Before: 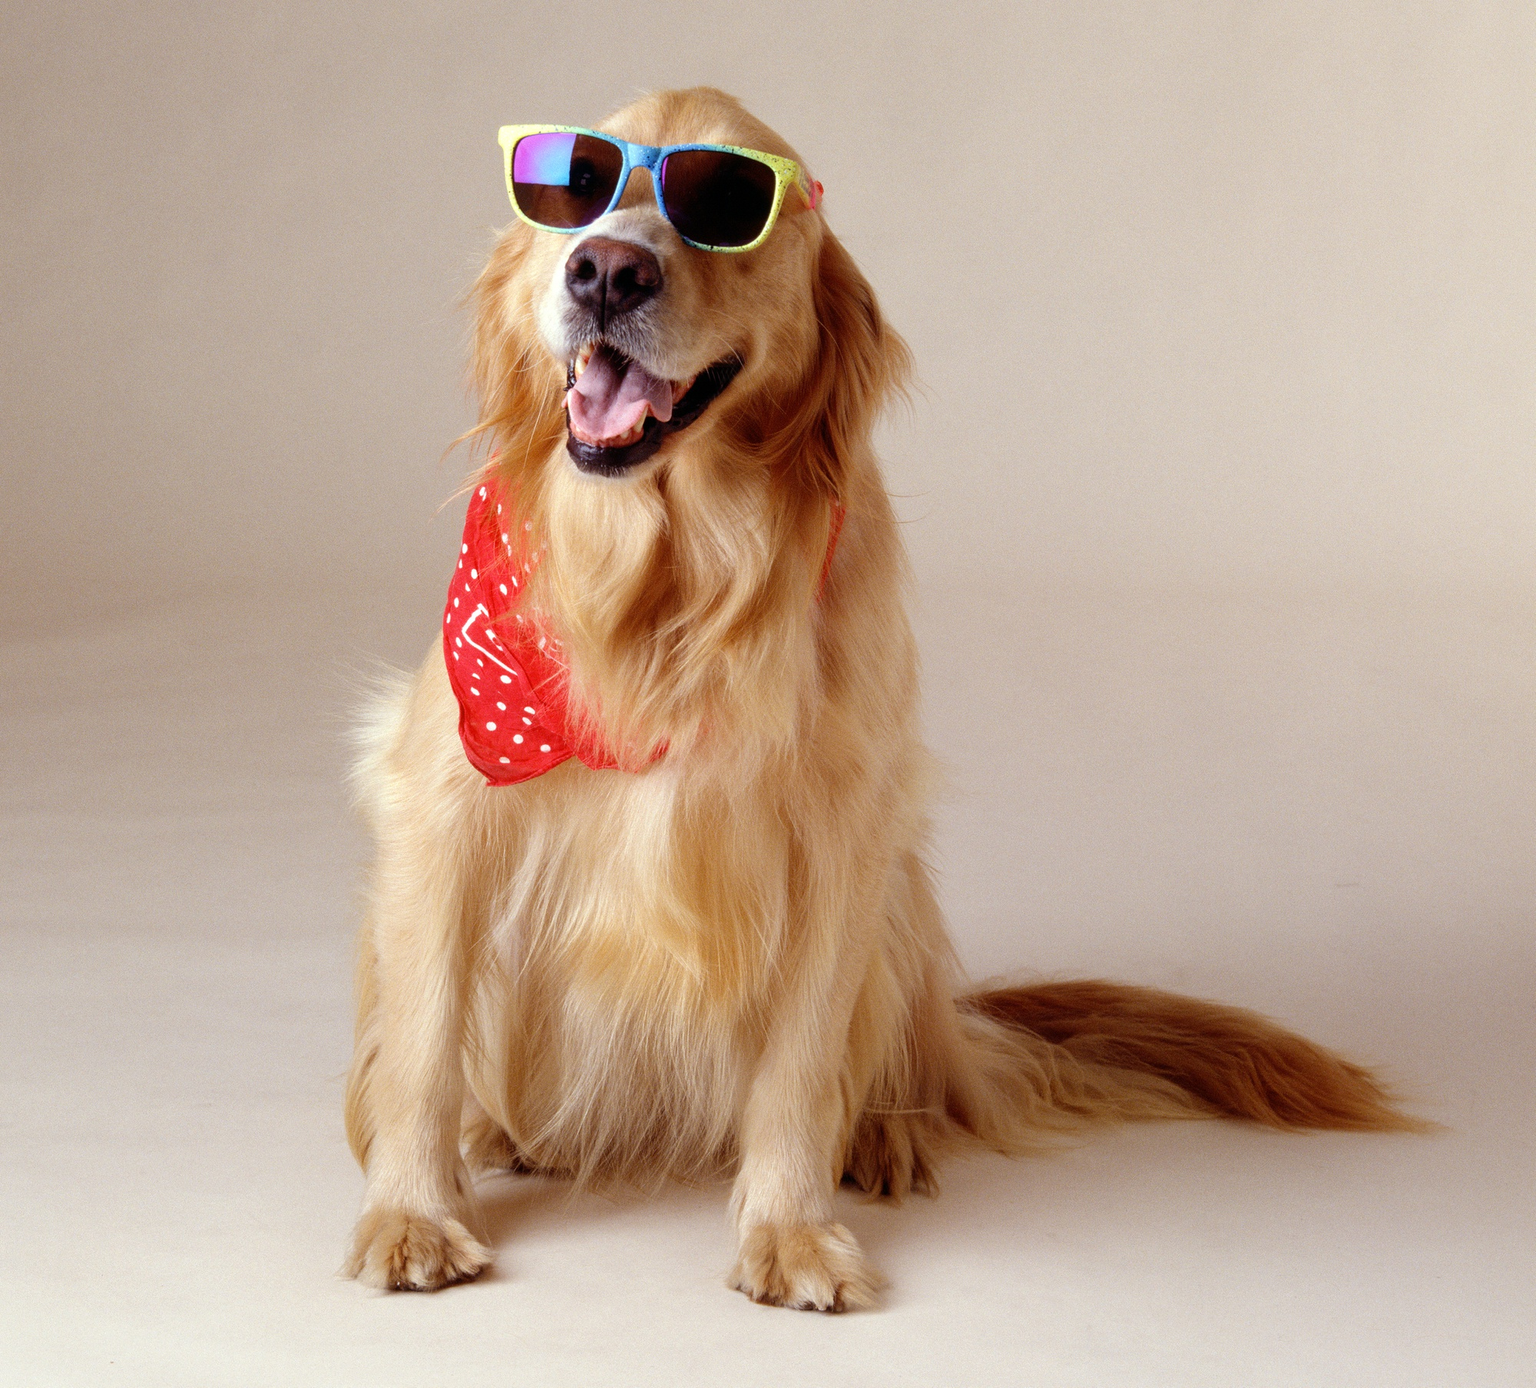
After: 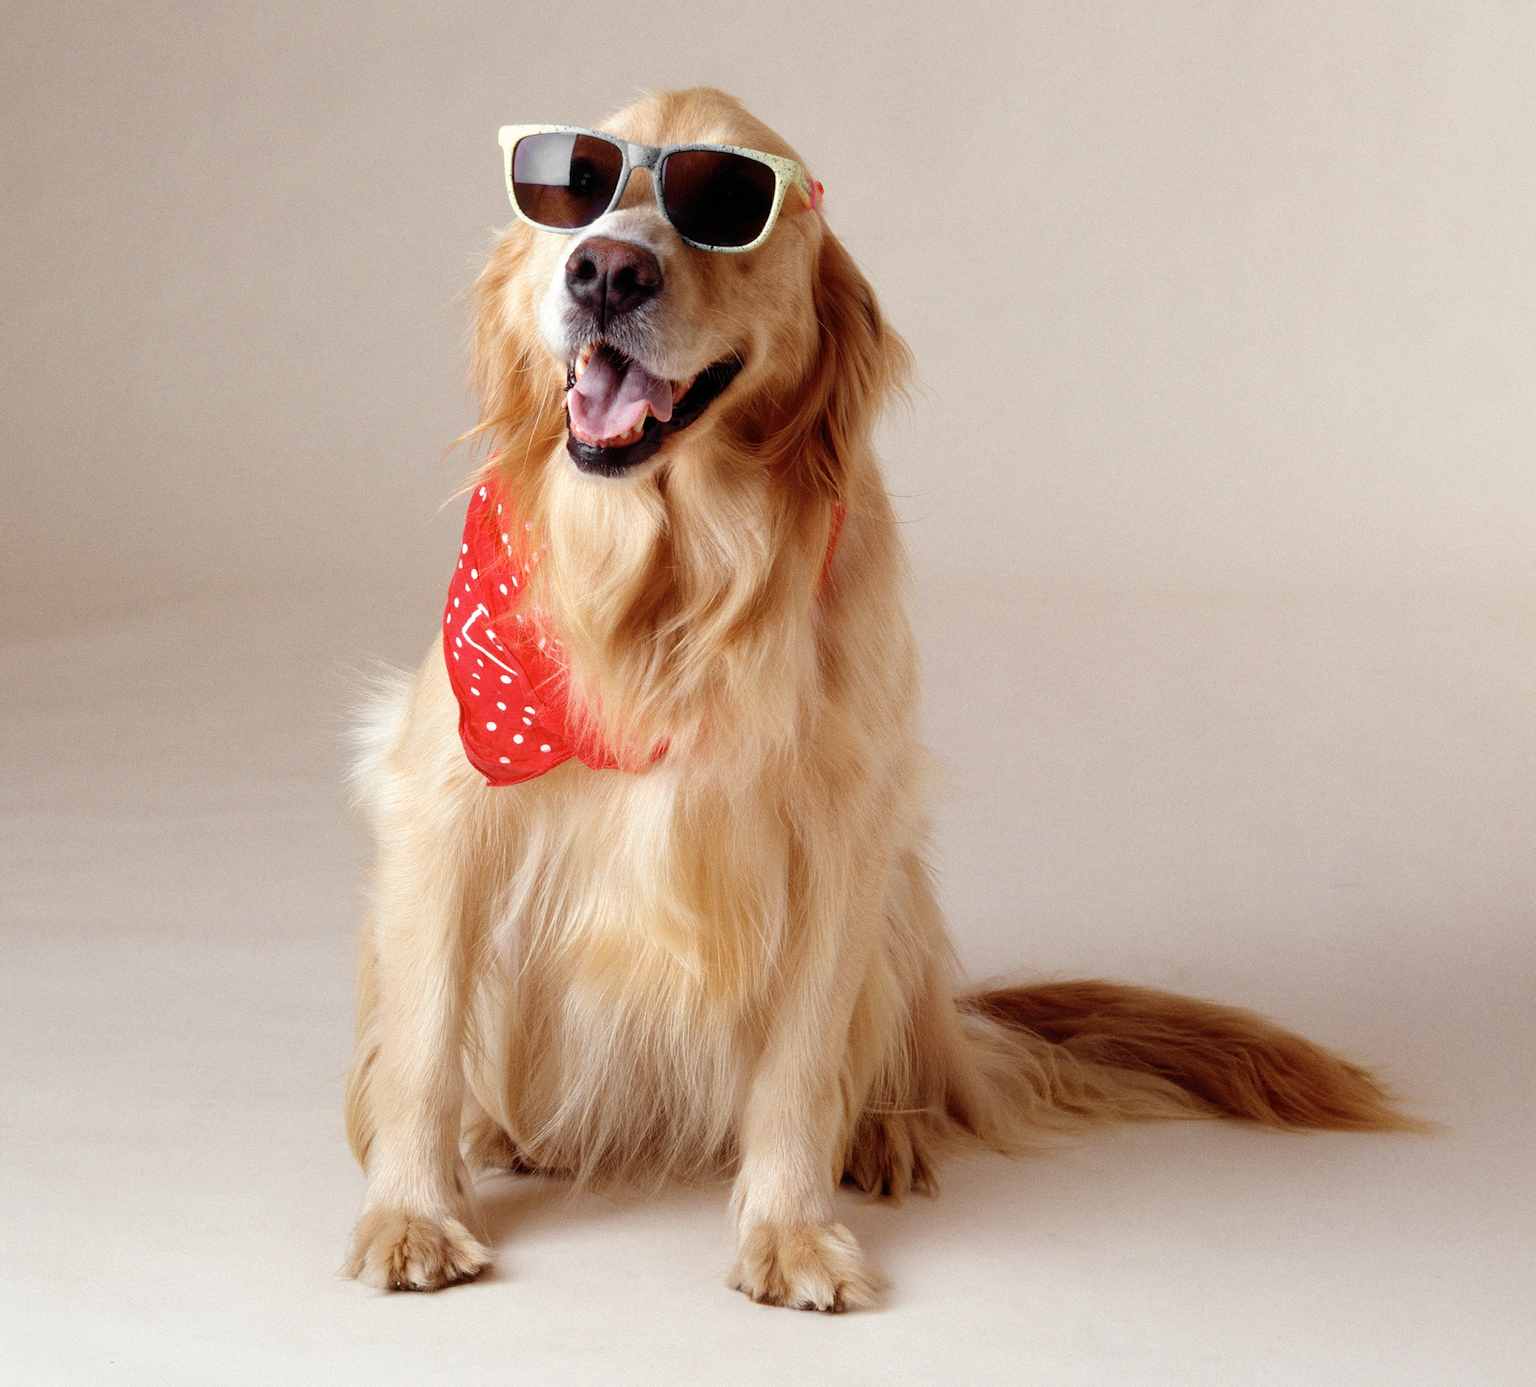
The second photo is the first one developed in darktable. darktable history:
tone equalizer: on, module defaults
color zones: curves: ch0 [(0, 0.447) (0.184, 0.543) (0.323, 0.476) (0.429, 0.445) (0.571, 0.443) (0.714, 0.451) (0.857, 0.452) (1, 0.447)]; ch1 [(0, 0.464) (0.176, 0.46) (0.287, 0.177) (0.429, 0.002) (0.571, 0) (0.714, 0) (0.857, 0) (1, 0.464)]
